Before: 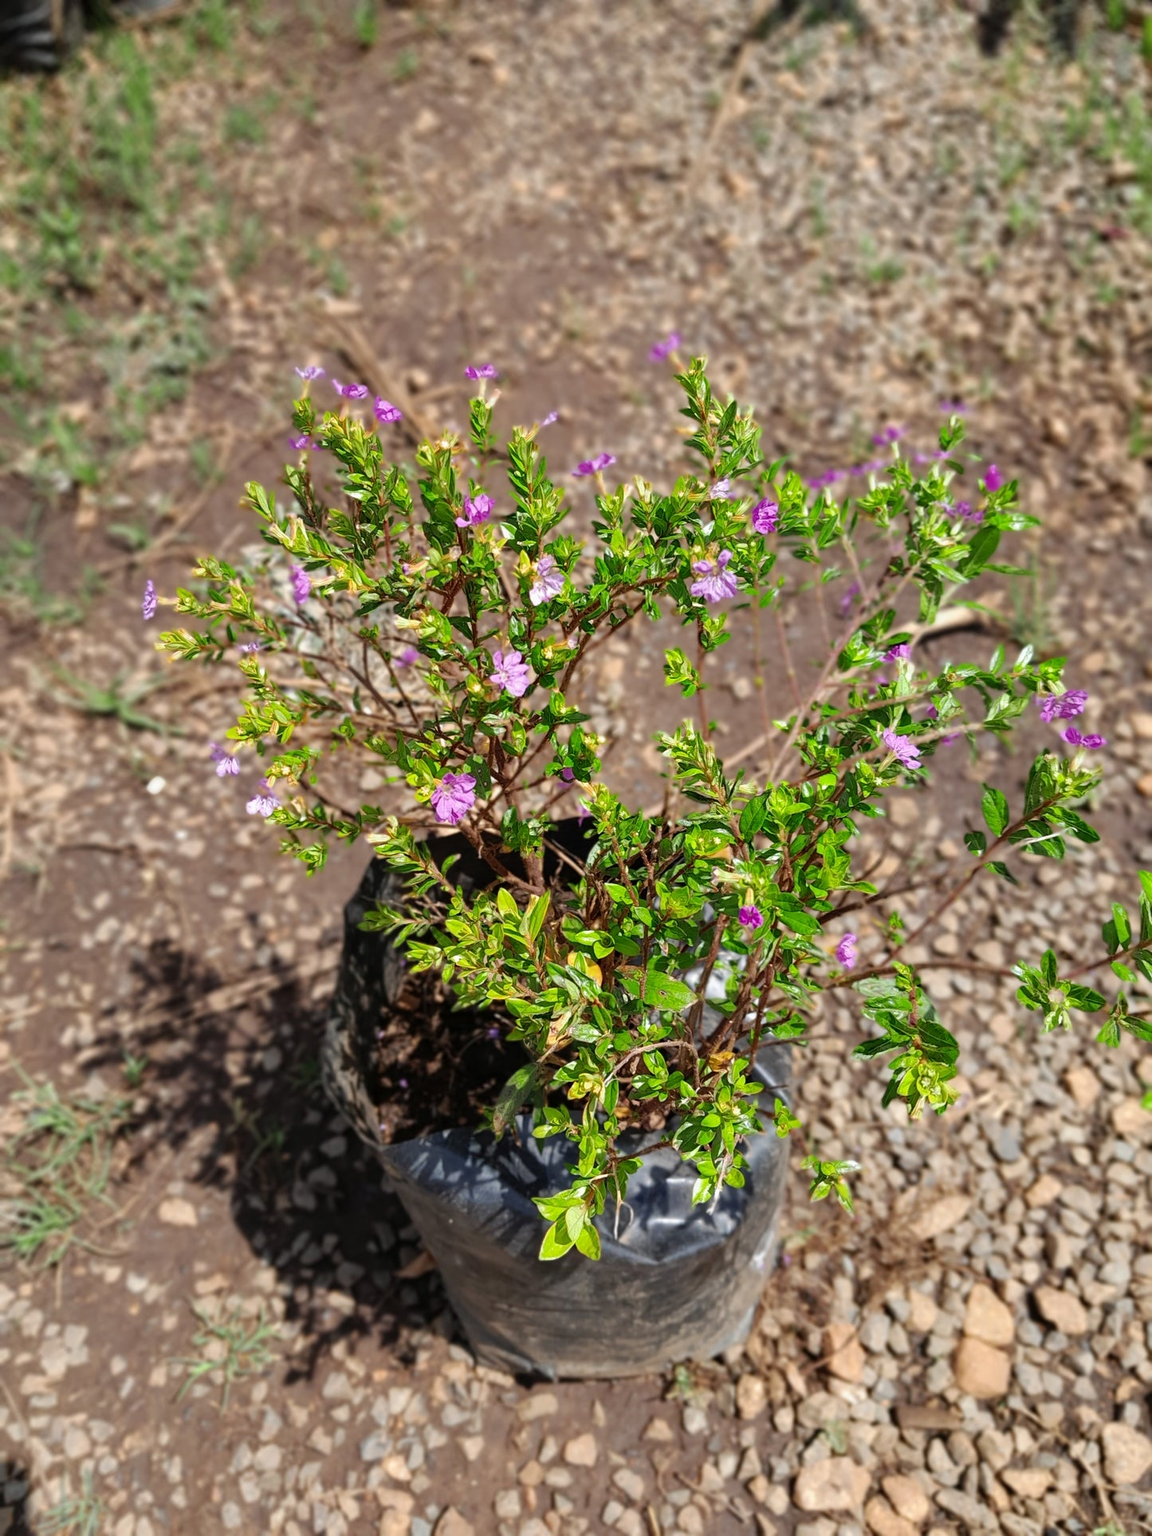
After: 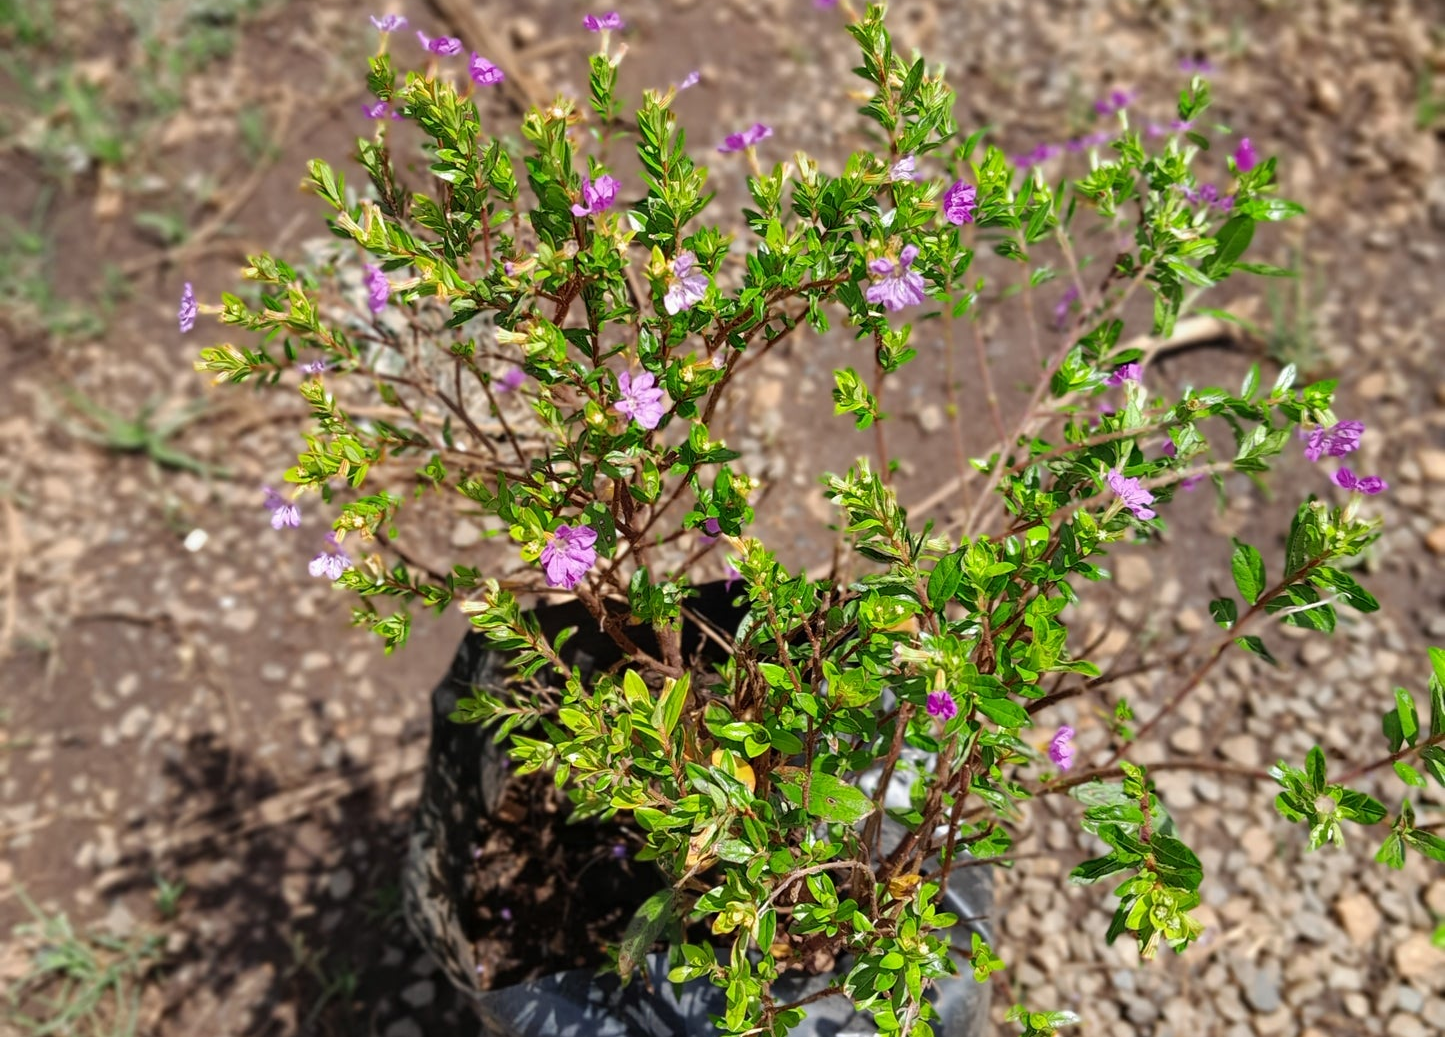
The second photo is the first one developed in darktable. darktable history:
crop and rotate: top 23.114%, bottom 23.031%
